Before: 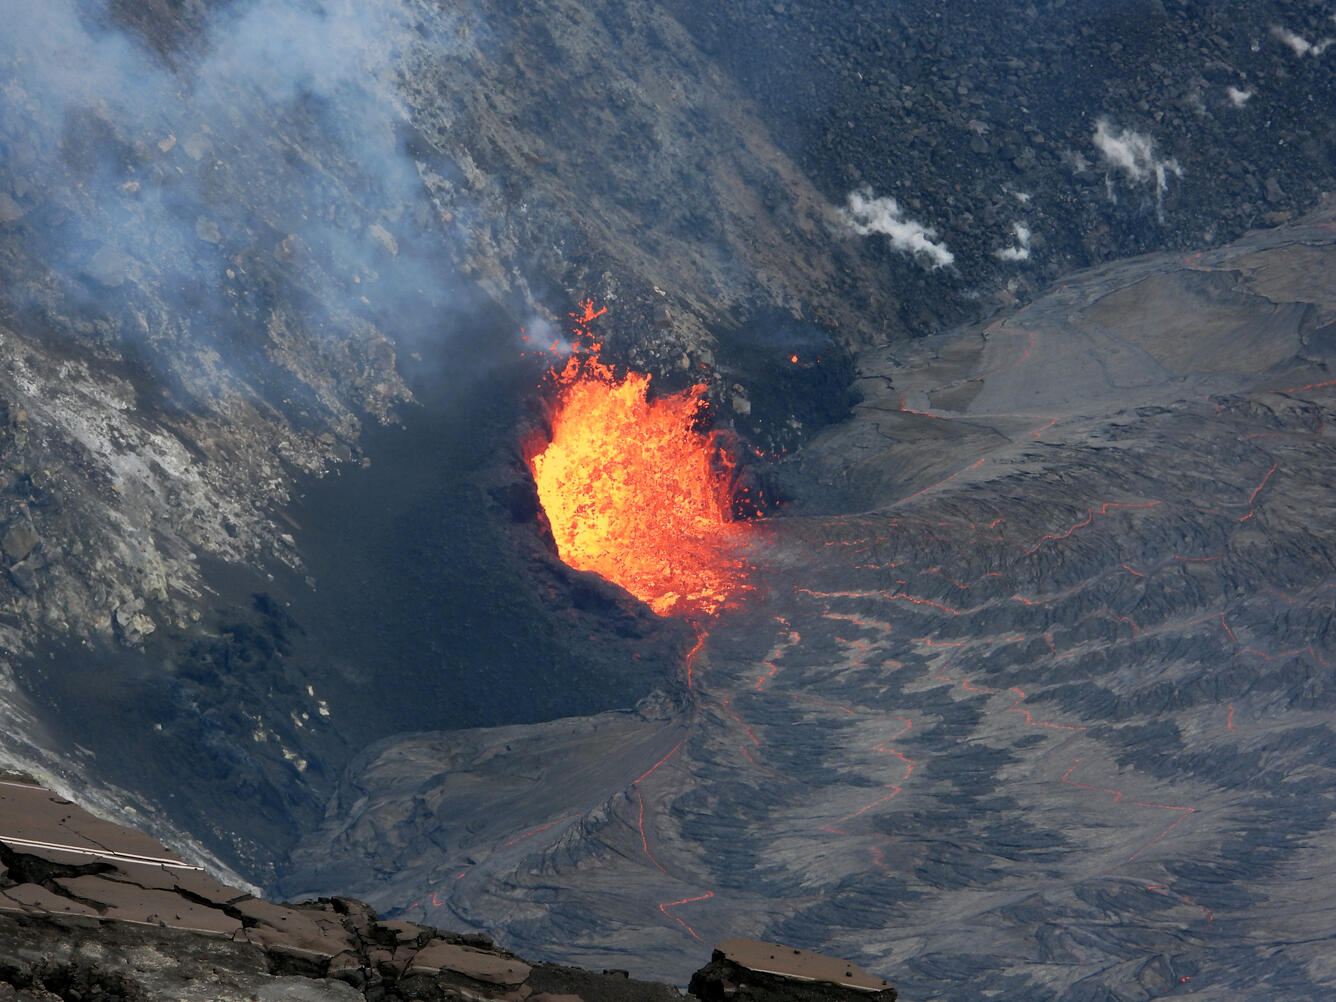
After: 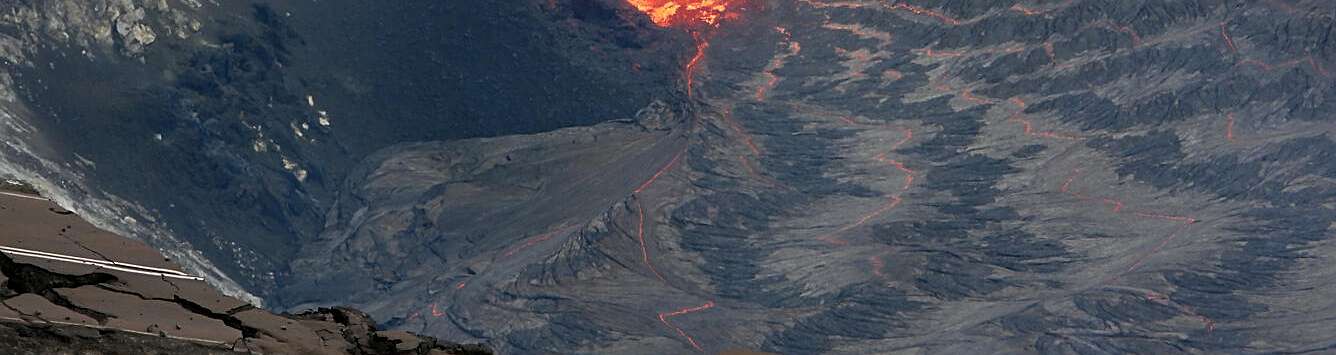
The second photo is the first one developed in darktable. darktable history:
crop and rotate: top 58.959%, bottom 5.607%
sharpen: on, module defaults
